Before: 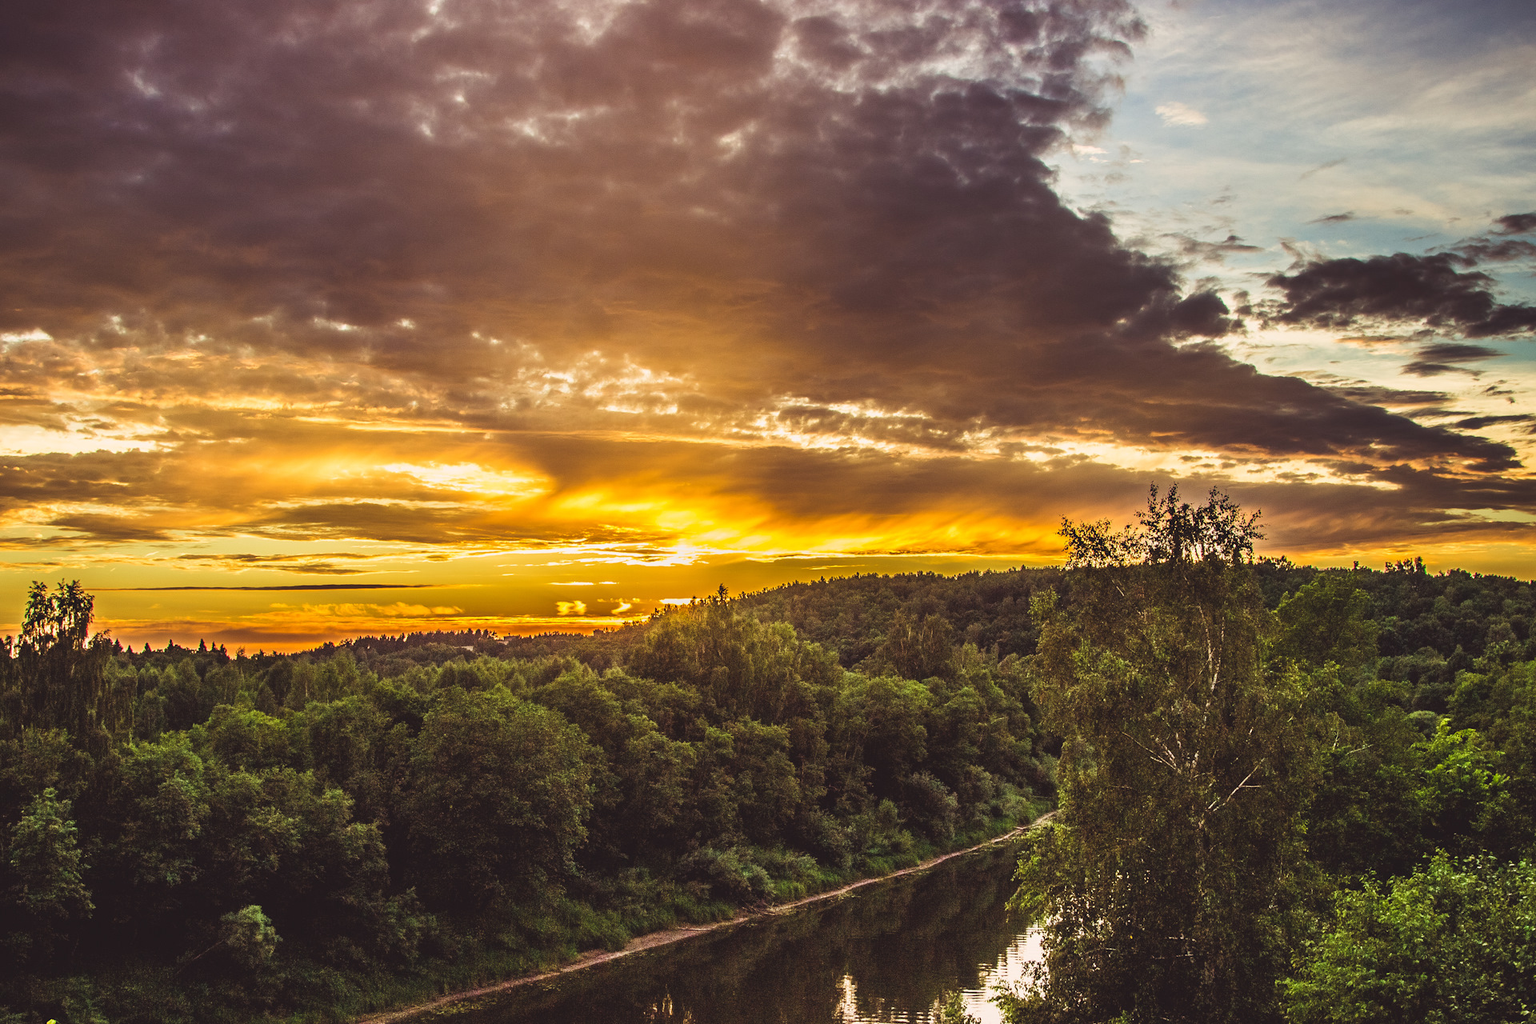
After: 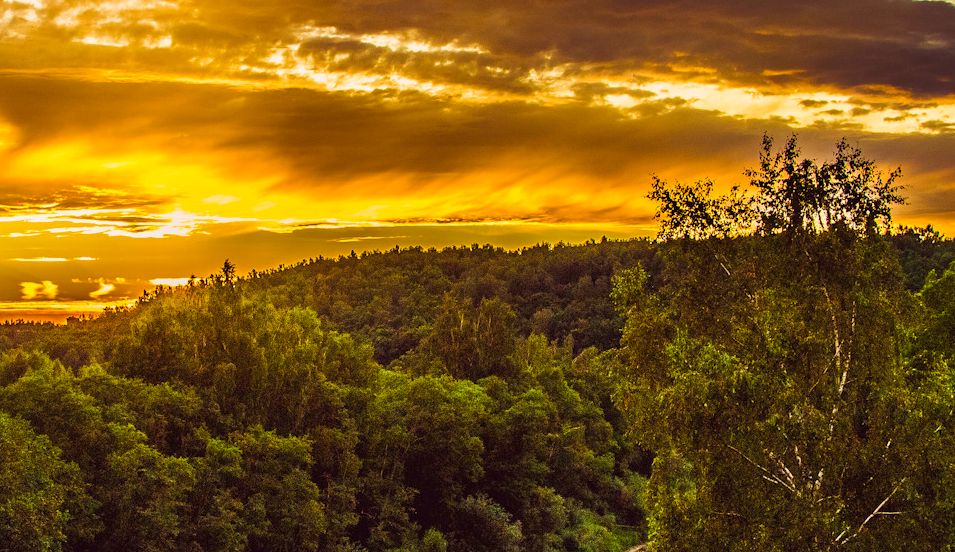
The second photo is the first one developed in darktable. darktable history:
crop: left 35.167%, top 36.757%, right 15.047%, bottom 20.084%
color balance rgb: global offset › luminance -0.847%, perceptual saturation grading › global saturation 19.505%, global vibrance 30.619%
